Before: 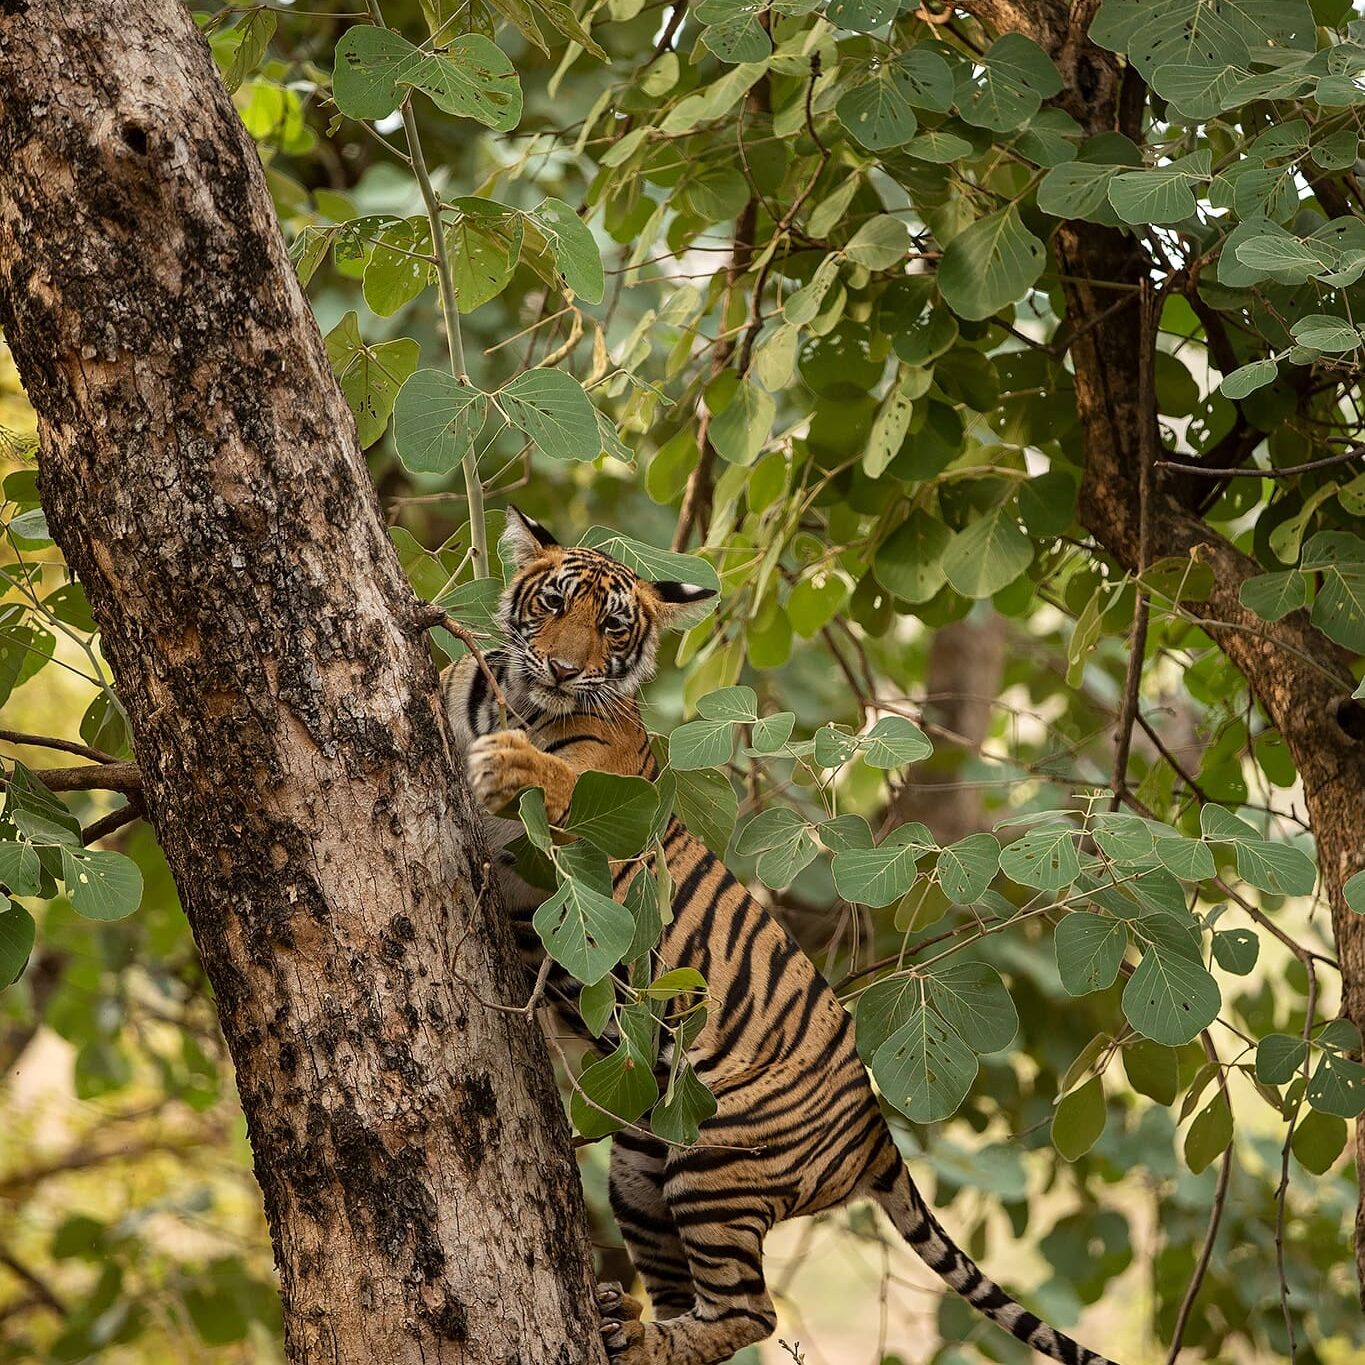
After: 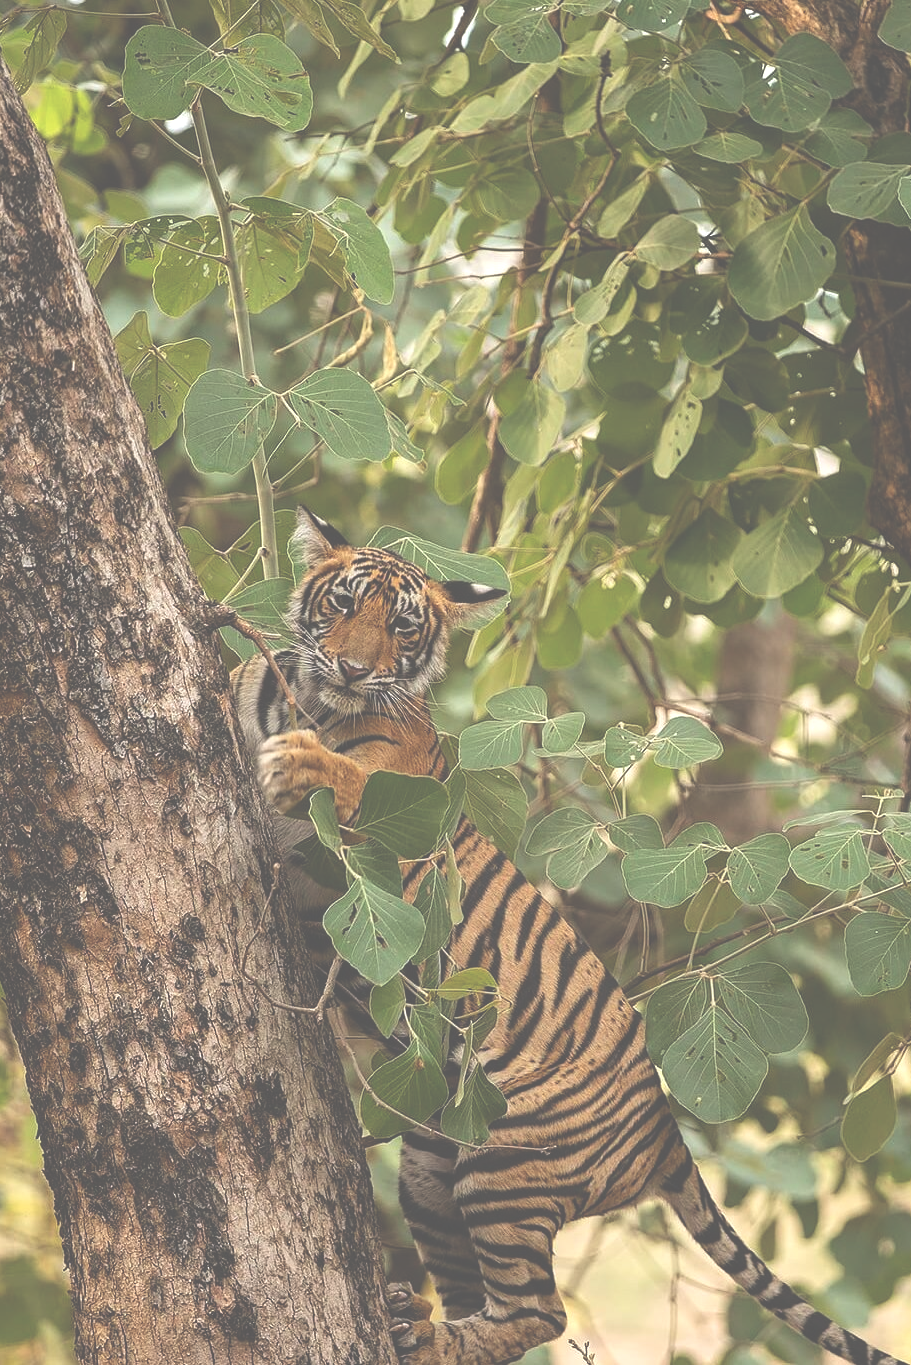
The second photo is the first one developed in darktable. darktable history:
exposure: black level correction -0.071, exposure 0.503 EV, compensate exposure bias true, compensate highlight preservation false
crop: left 15.424%, right 17.792%
contrast brightness saturation: contrast -0.095, saturation -0.085
